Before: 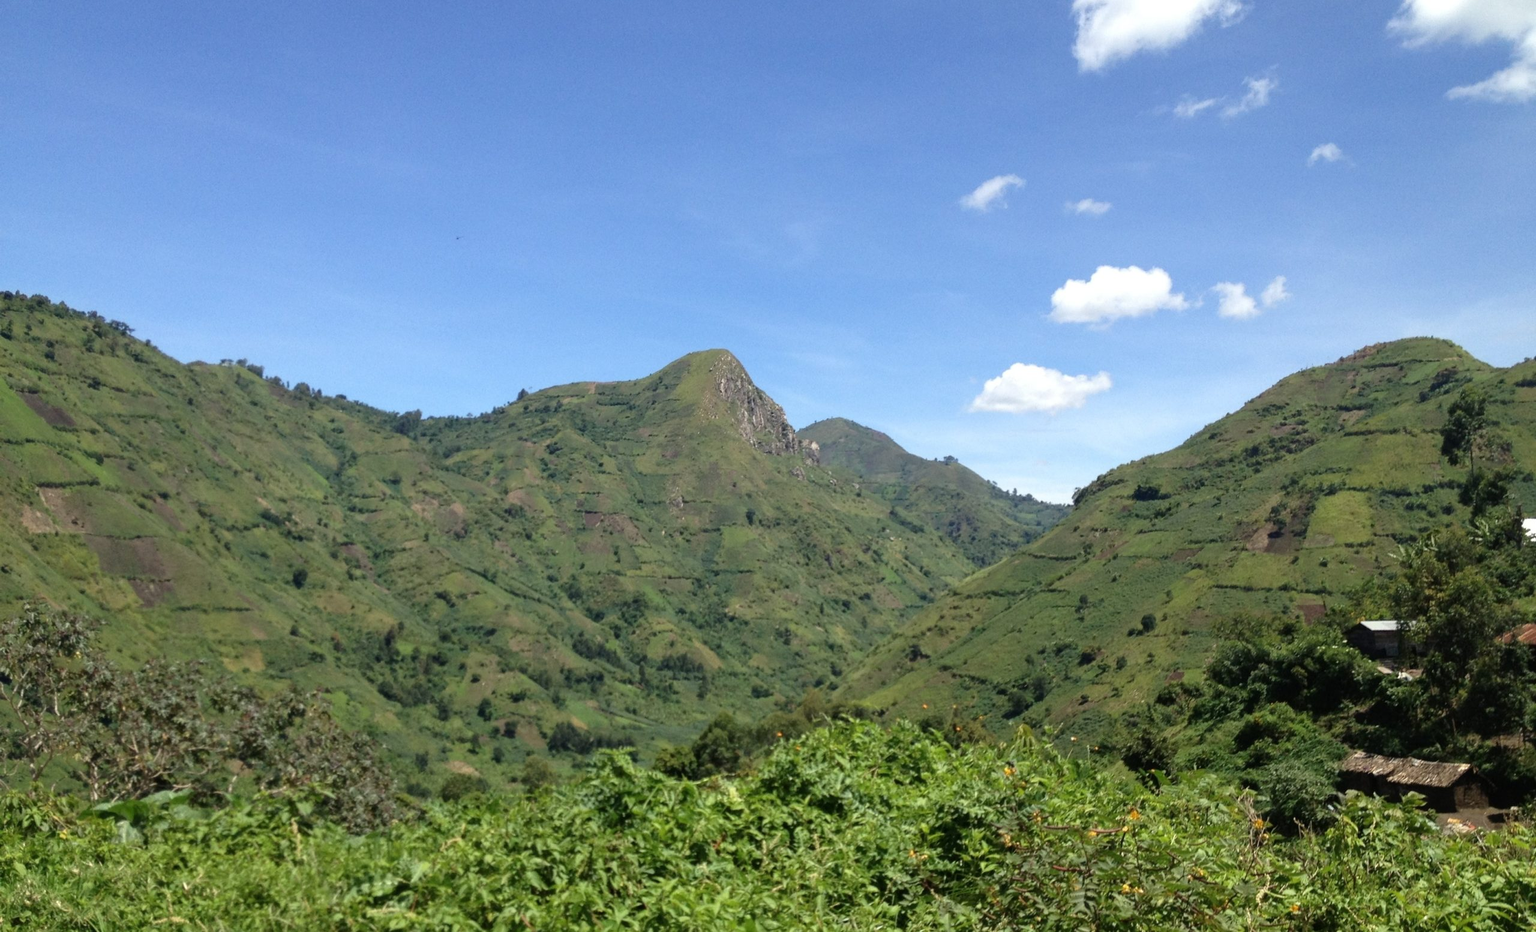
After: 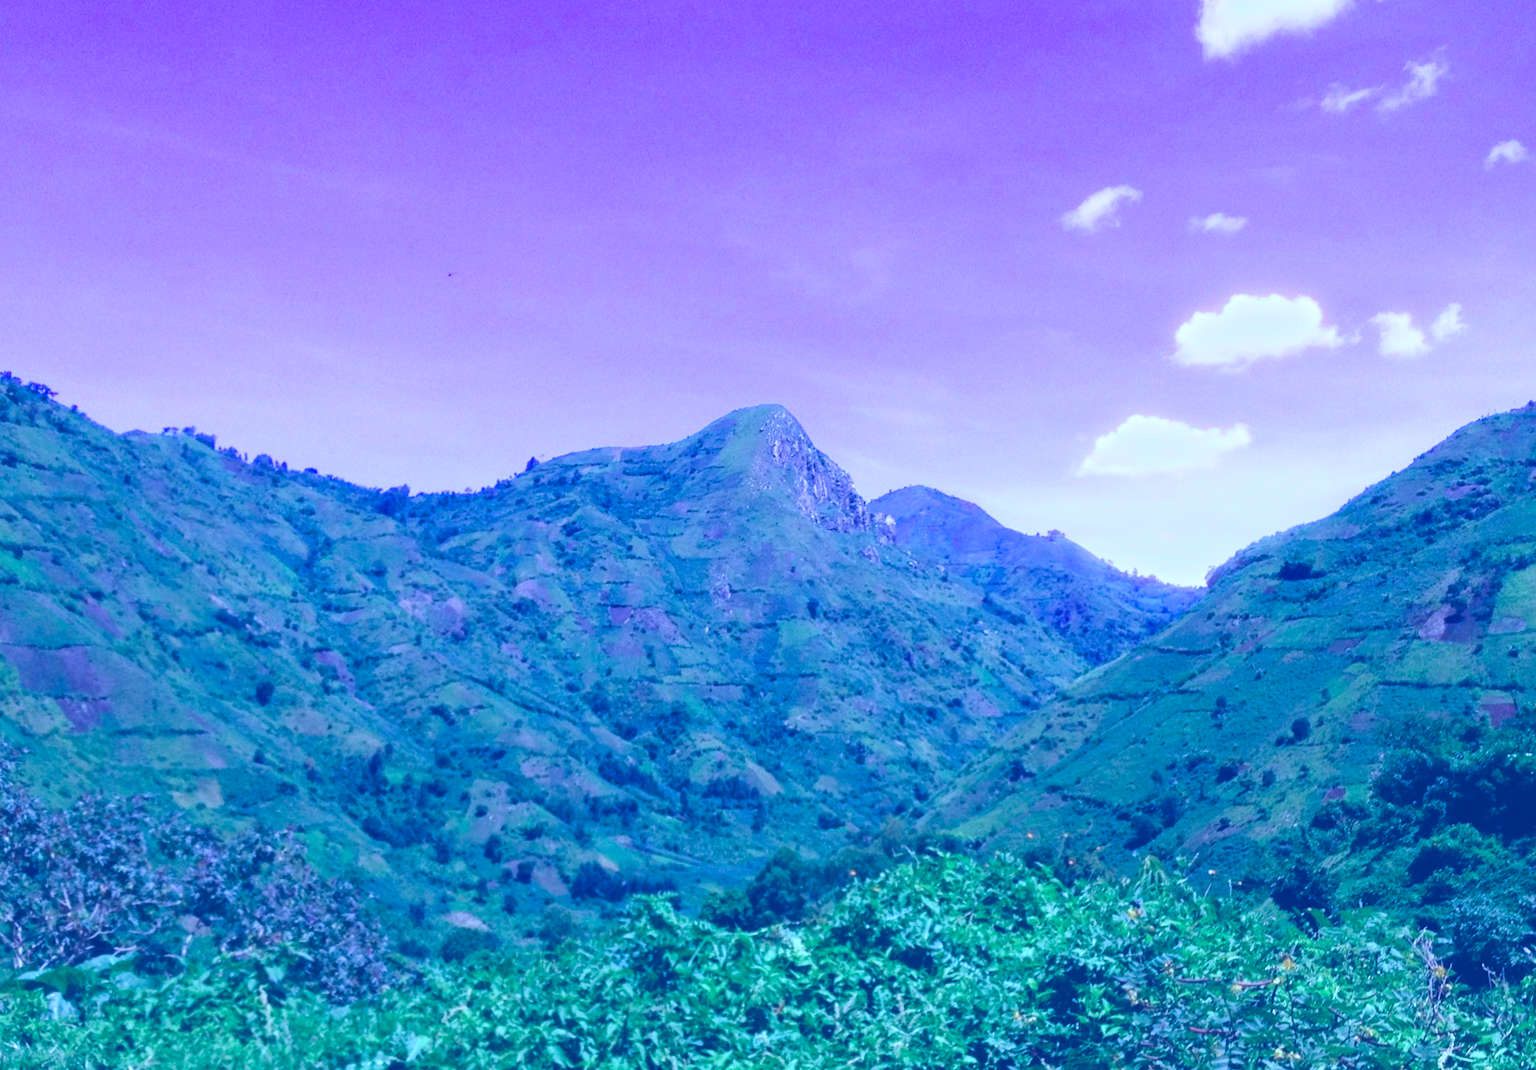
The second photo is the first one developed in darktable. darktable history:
crop and rotate: angle 1°, left 4.281%, top 0.642%, right 11.383%, bottom 2.486%
color balance rgb: shadows lift › chroma 1%, shadows lift › hue 113°, highlights gain › chroma 0.2%, highlights gain › hue 333°, perceptual saturation grading › global saturation 20%, perceptual saturation grading › highlights -50%, perceptual saturation grading › shadows 25%, contrast -20%
color balance: output saturation 120%
color correction: highlights a* 1.39, highlights b* 17.83
color calibration: output R [0.948, 0.091, -0.04, 0], output G [-0.3, 1.384, -0.085, 0], output B [-0.108, 0.061, 1.08, 0], illuminant as shot in camera, x 0.484, y 0.43, temperature 2405.29 K
exposure: black level correction -0.041, exposure 0.064 EV, compensate highlight preservation false
tone equalizer: -8 EV -0.75 EV, -7 EV -0.7 EV, -6 EV -0.6 EV, -5 EV -0.4 EV, -3 EV 0.4 EV, -2 EV 0.6 EV, -1 EV 0.7 EV, +0 EV 0.75 EV, edges refinement/feathering 500, mask exposure compensation -1.57 EV, preserve details no
bloom: size 3%, threshold 100%, strength 0%
